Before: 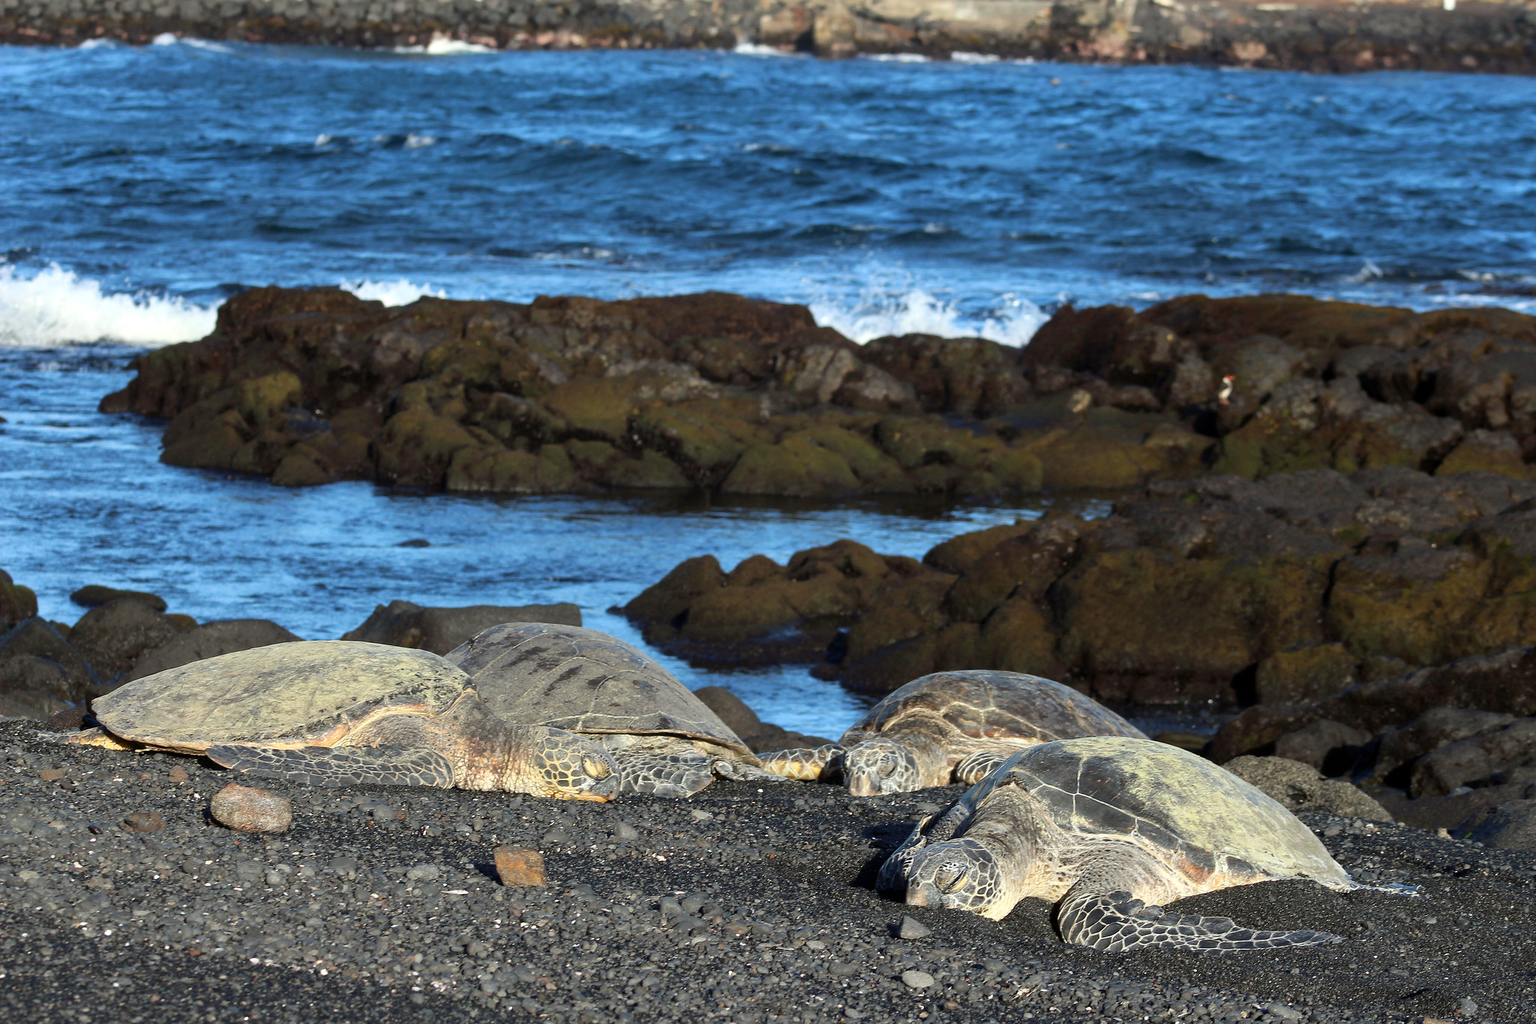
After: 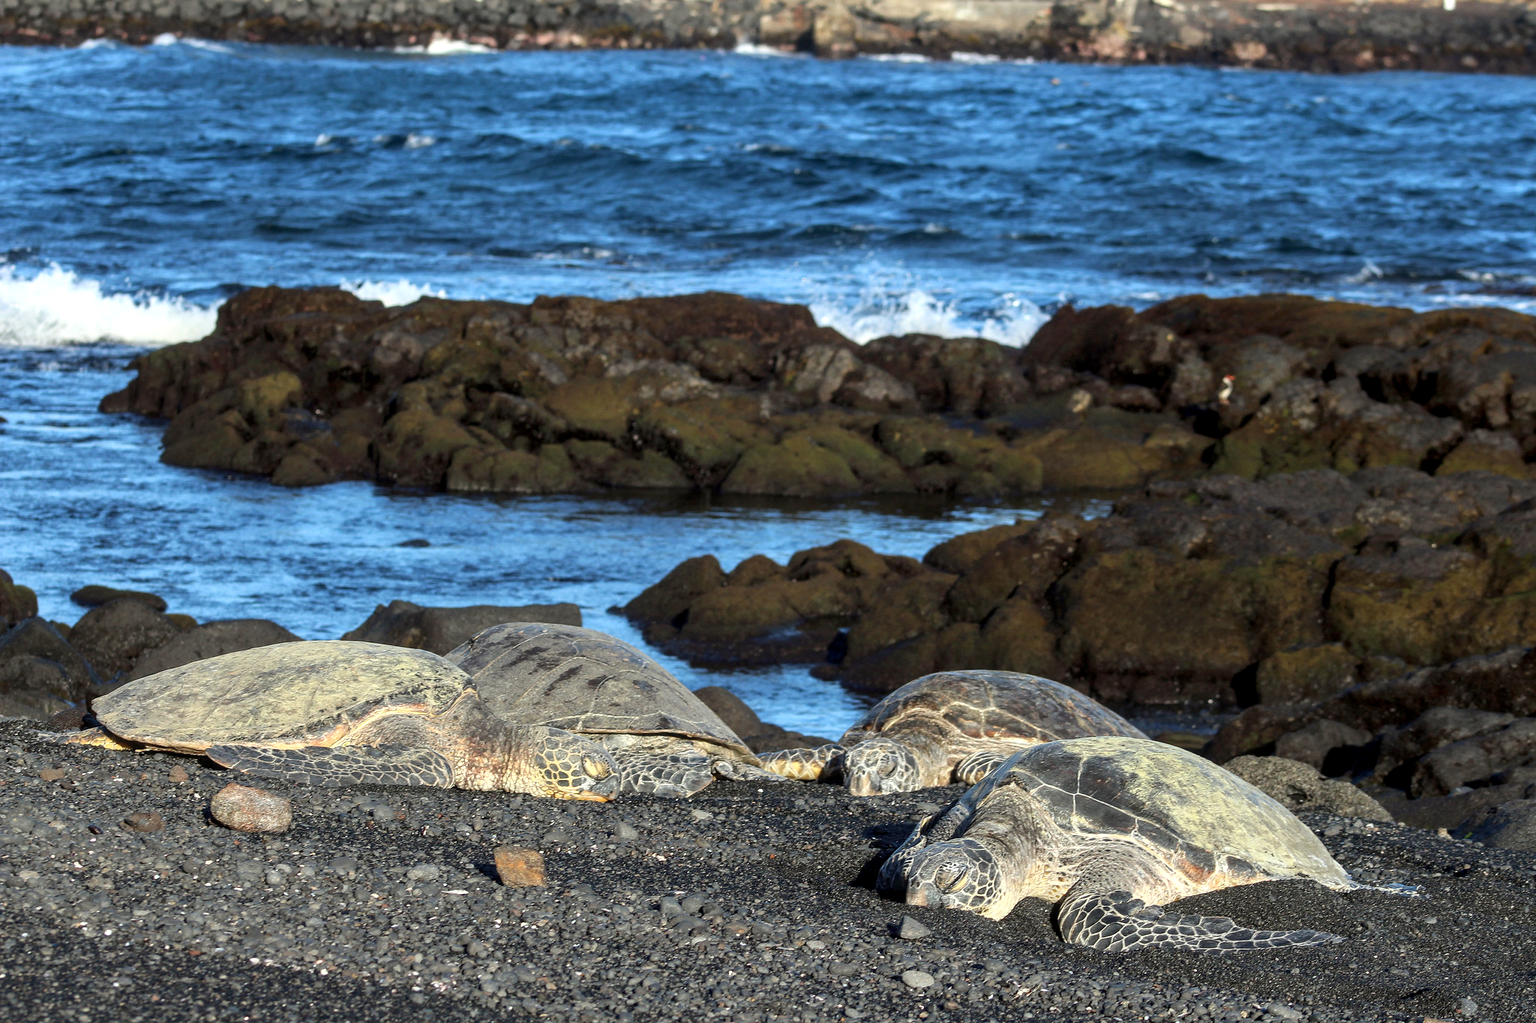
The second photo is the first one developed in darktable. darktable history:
local contrast: on, module defaults
exposure: exposure 0.081 EV
